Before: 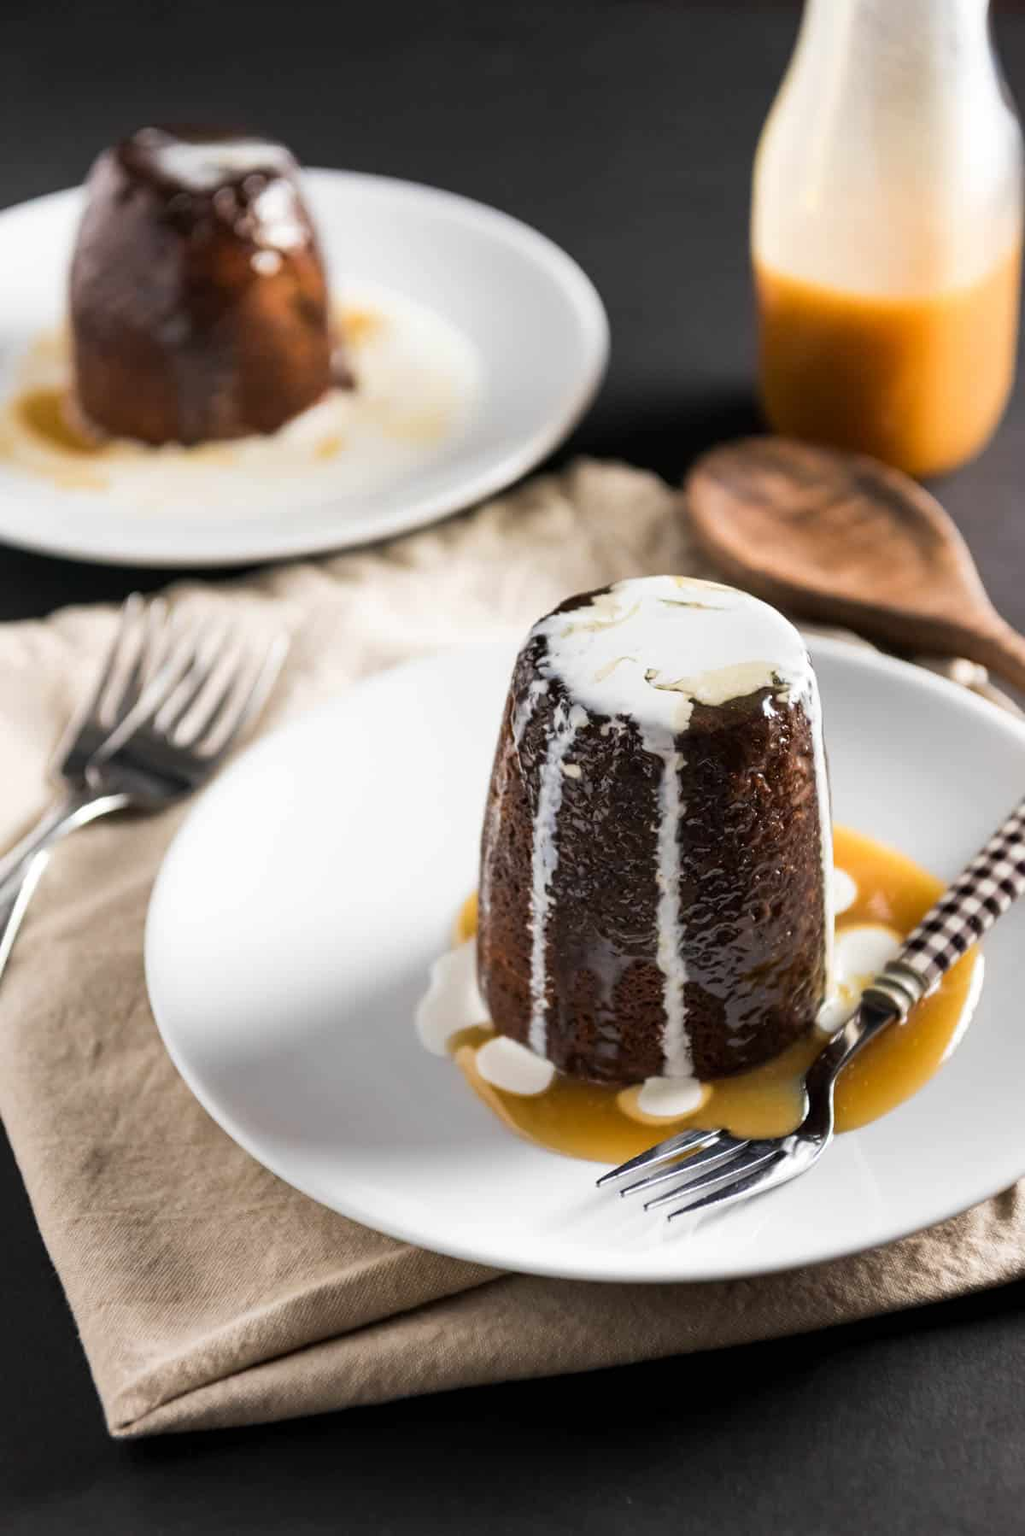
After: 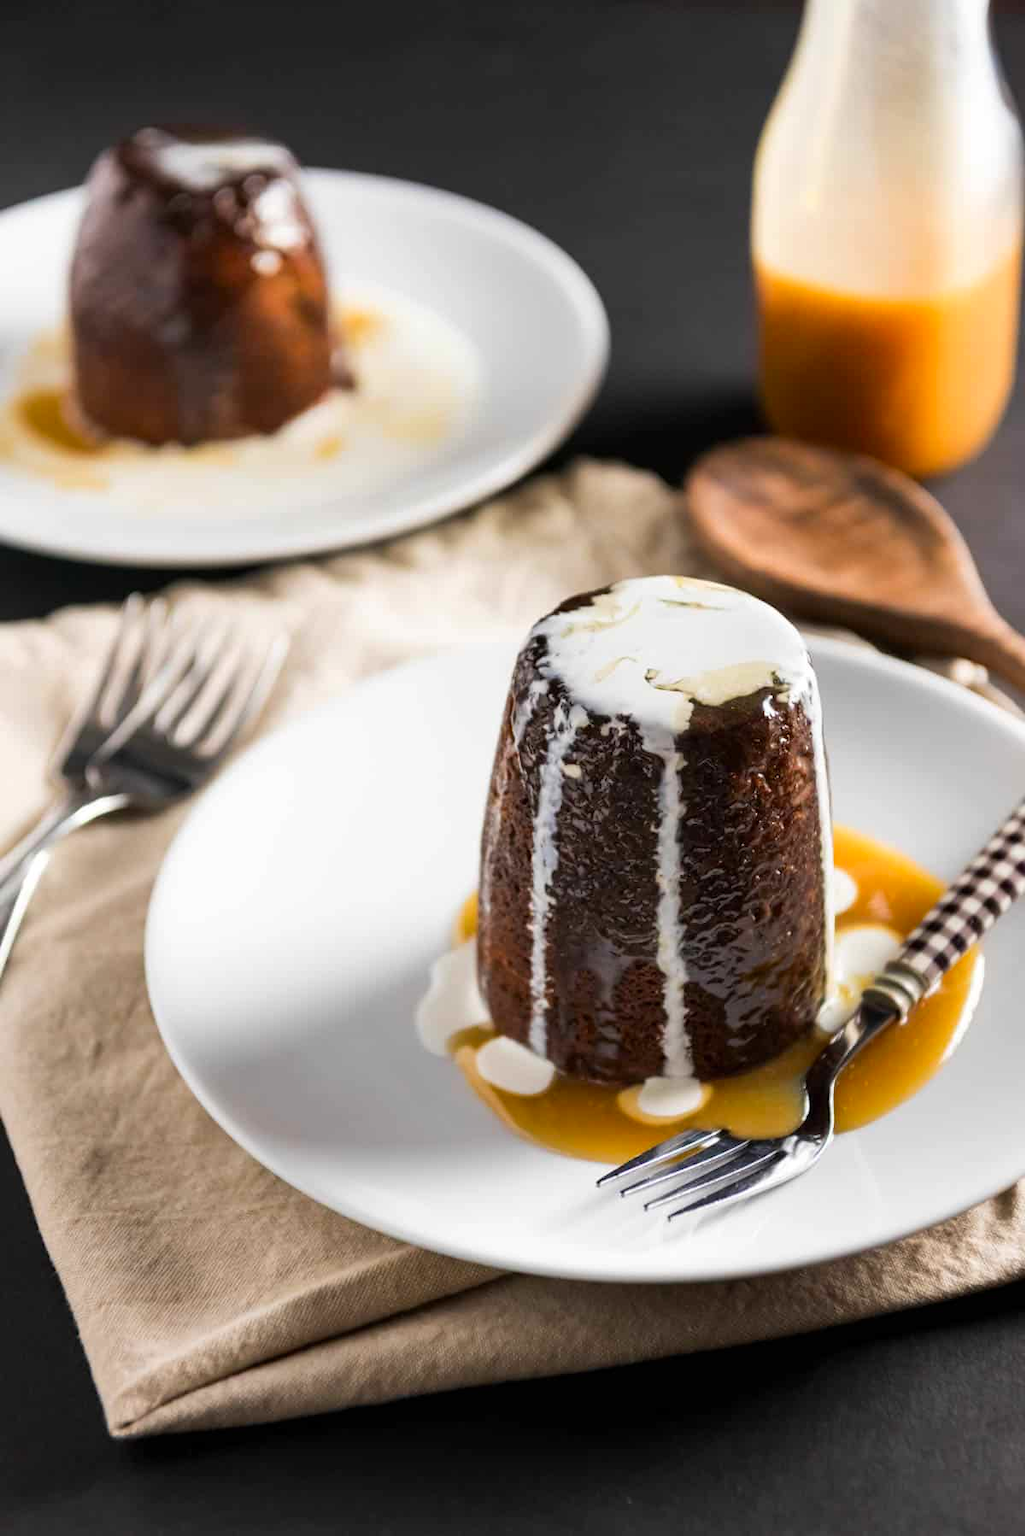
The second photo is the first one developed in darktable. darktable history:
contrast brightness saturation: saturation 0.184
